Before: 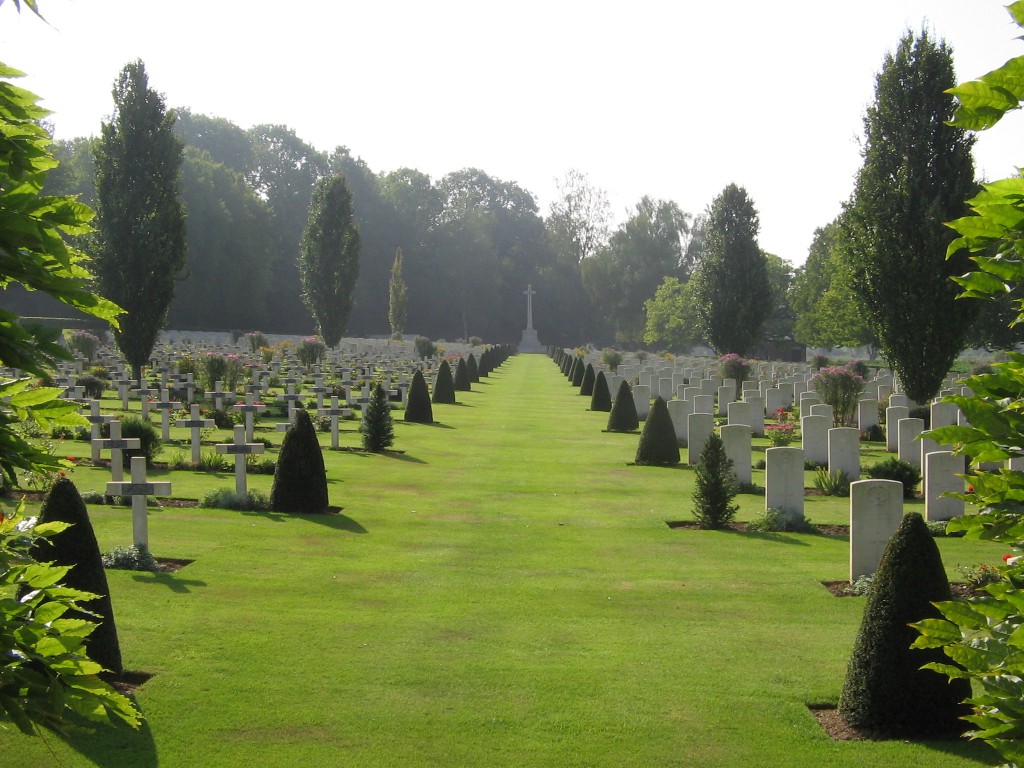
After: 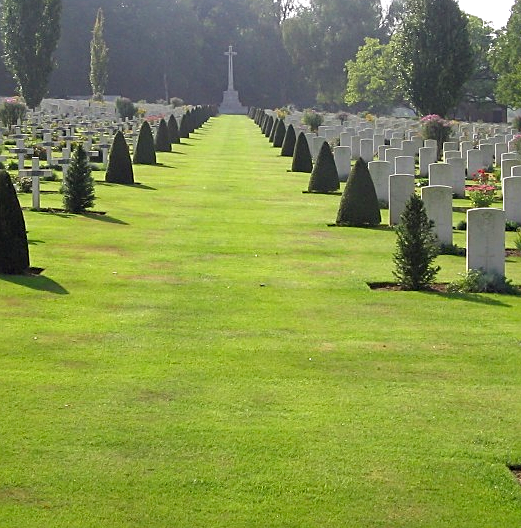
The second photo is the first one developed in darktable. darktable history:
sharpen: on, module defaults
exposure: black level correction 0.001, exposure 0.5 EV, compensate exposure bias true, compensate highlight preservation false
crop and rotate: left 29.237%, top 31.152%, right 19.807%
haze removal: compatibility mode true, adaptive false
